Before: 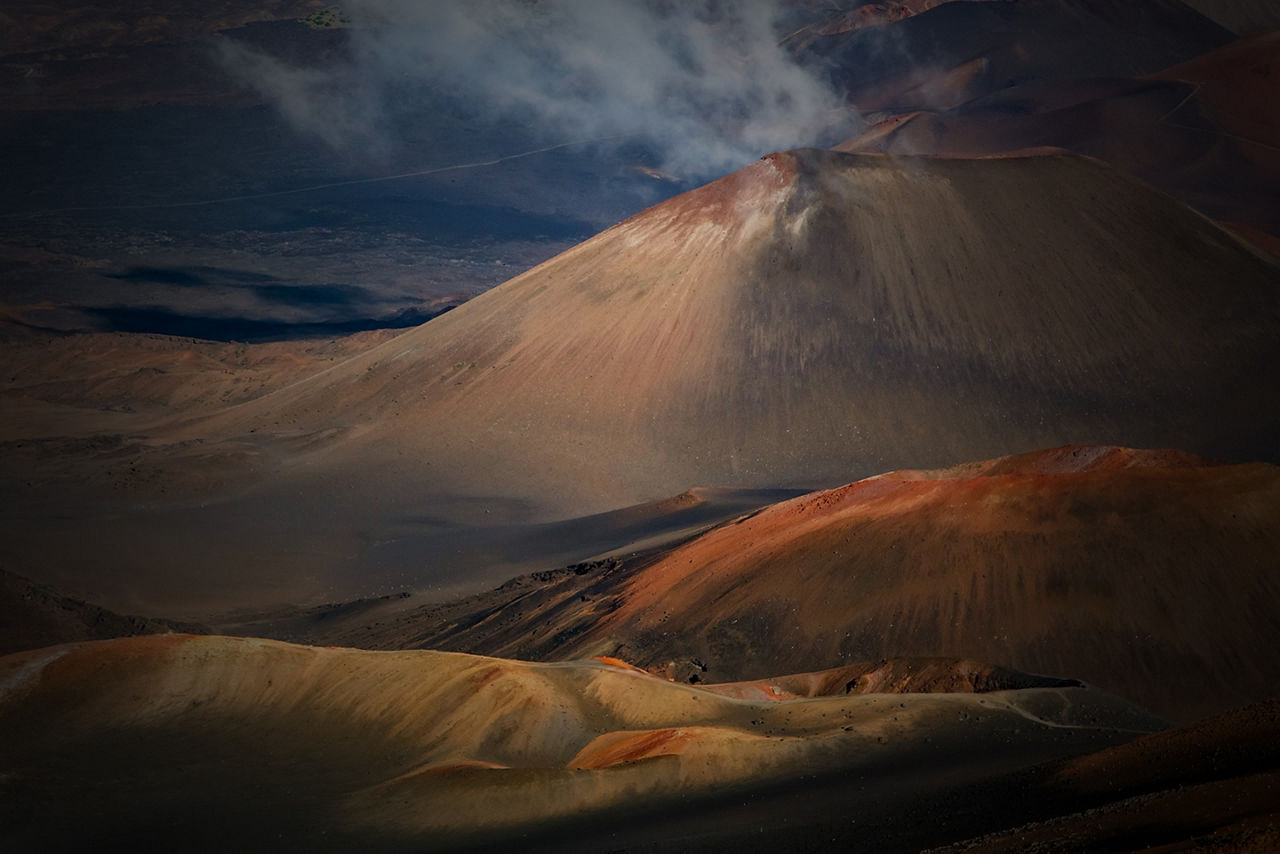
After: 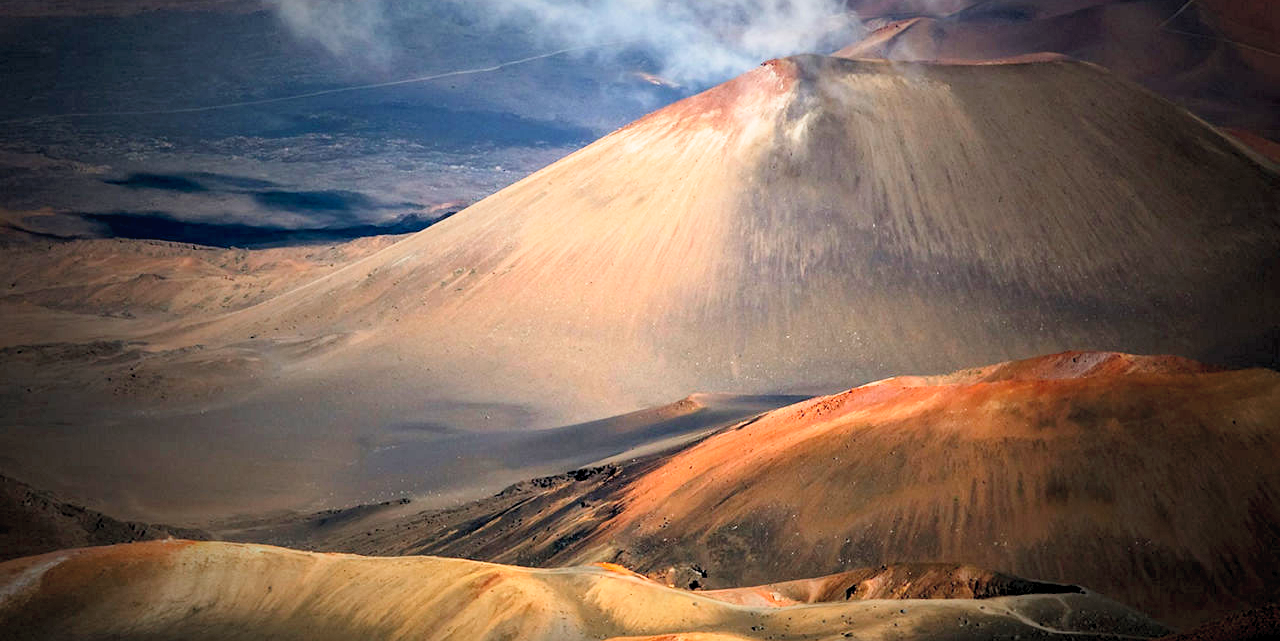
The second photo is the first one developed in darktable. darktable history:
contrast brightness saturation: contrast 0.136, brightness 0.224
crop: top 11.026%, bottom 13.878%
color zones: curves: ch0 [(0, 0.5) (0.143, 0.5) (0.286, 0.456) (0.429, 0.5) (0.571, 0.5) (0.714, 0.5) (0.857, 0.5) (1, 0.5)]; ch1 [(0, 0.5) (0.143, 0.5) (0.286, 0.422) (0.429, 0.5) (0.571, 0.5) (0.714, 0.5) (0.857, 0.5) (1, 0.5)]
exposure: black level correction 0.004, exposure 0.017 EV, compensate highlight preservation false
base curve: curves: ch0 [(0, 0) (0.495, 0.917) (1, 1)], preserve colors none
tone curve: curves: ch0 [(0, 0) (0.003, 0.019) (0.011, 0.022) (0.025, 0.03) (0.044, 0.049) (0.069, 0.08) (0.1, 0.111) (0.136, 0.144) (0.177, 0.189) (0.224, 0.23) (0.277, 0.285) (0.335, 0.356) (0.399, 0.428) (0.468, 0.511) (0.543, 0.597) (0.623, 0.682) (0.709, 0.773) (0.801, 0.865) (0.898, 0.945) (1, 1)], preserve colors none
